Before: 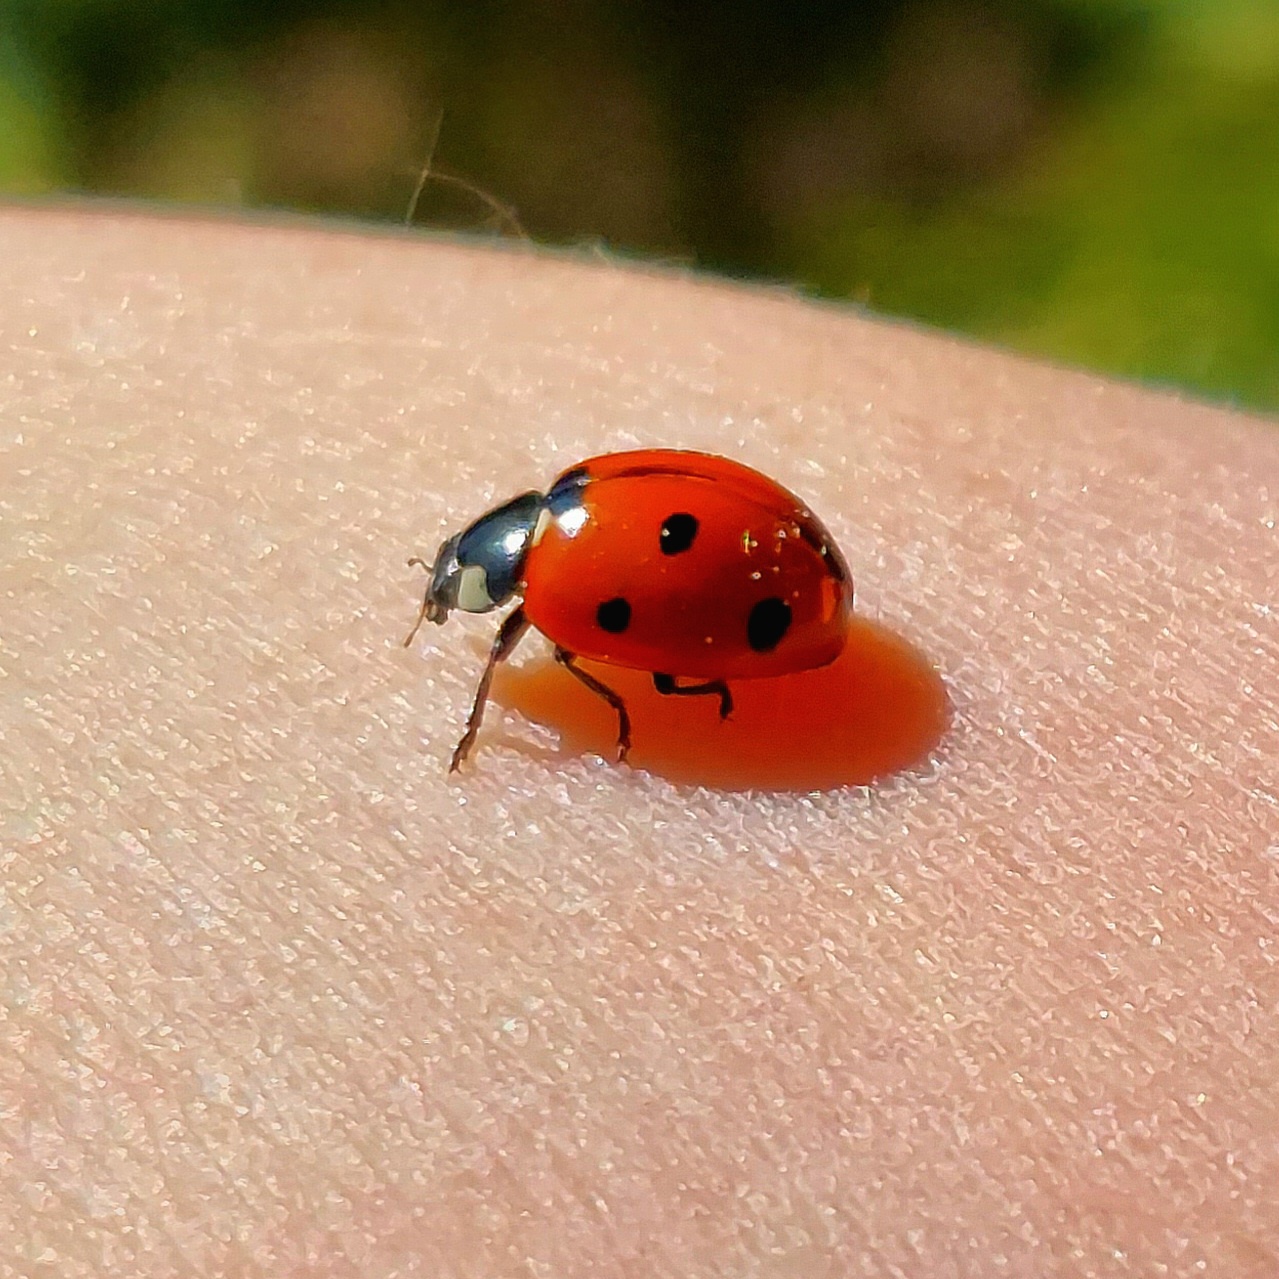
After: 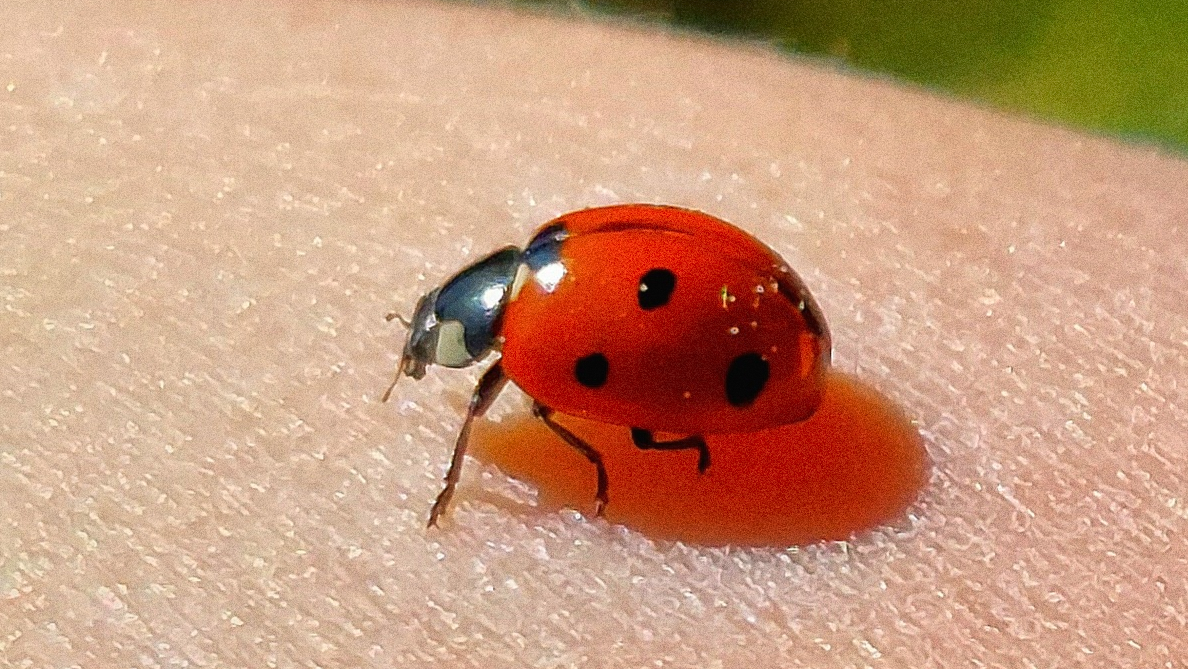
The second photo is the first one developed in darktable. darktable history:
crop: left 1.744%, top 19.225%, right 5.069%, bottom 28.357%
grain: coarseness 0.09 ISO, strength 40%
